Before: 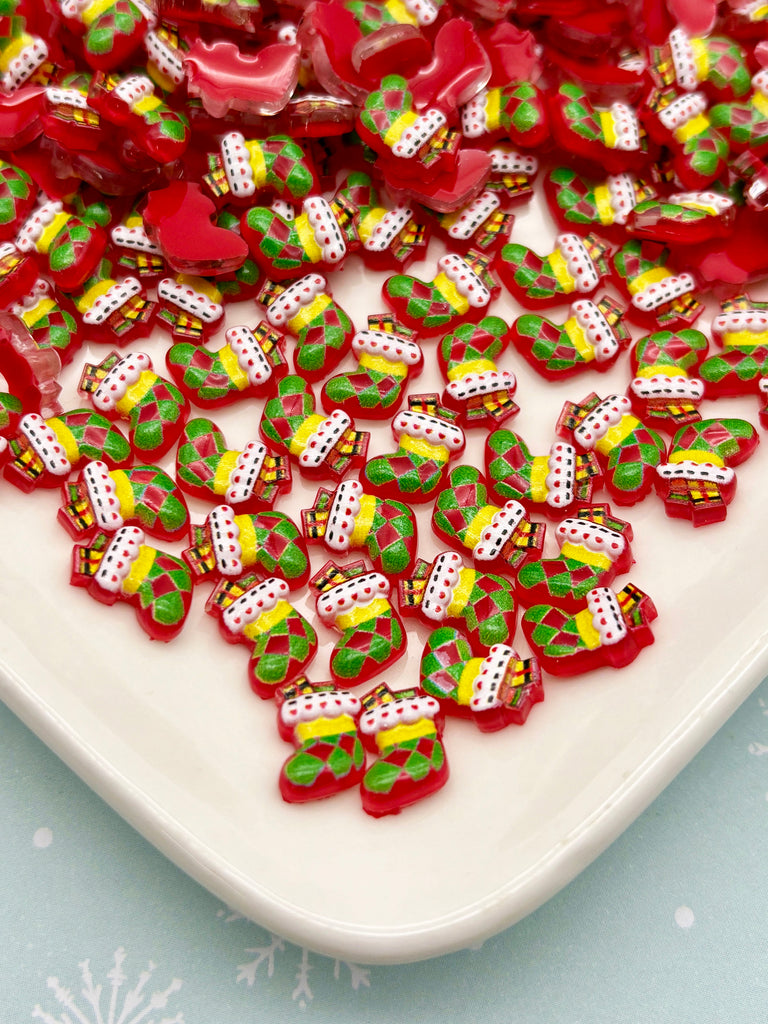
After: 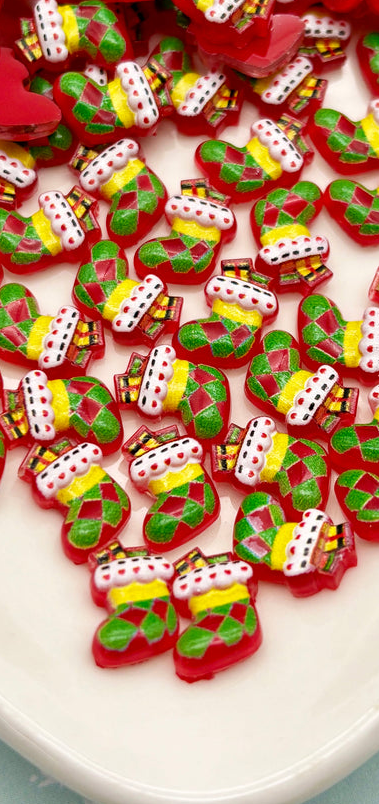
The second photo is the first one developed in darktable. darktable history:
tone equalizer: on, module defaults
crop and rotate: angle 0.02°, left 24.353%, top 13.219%, right 26.156%, bottom 8.224%
